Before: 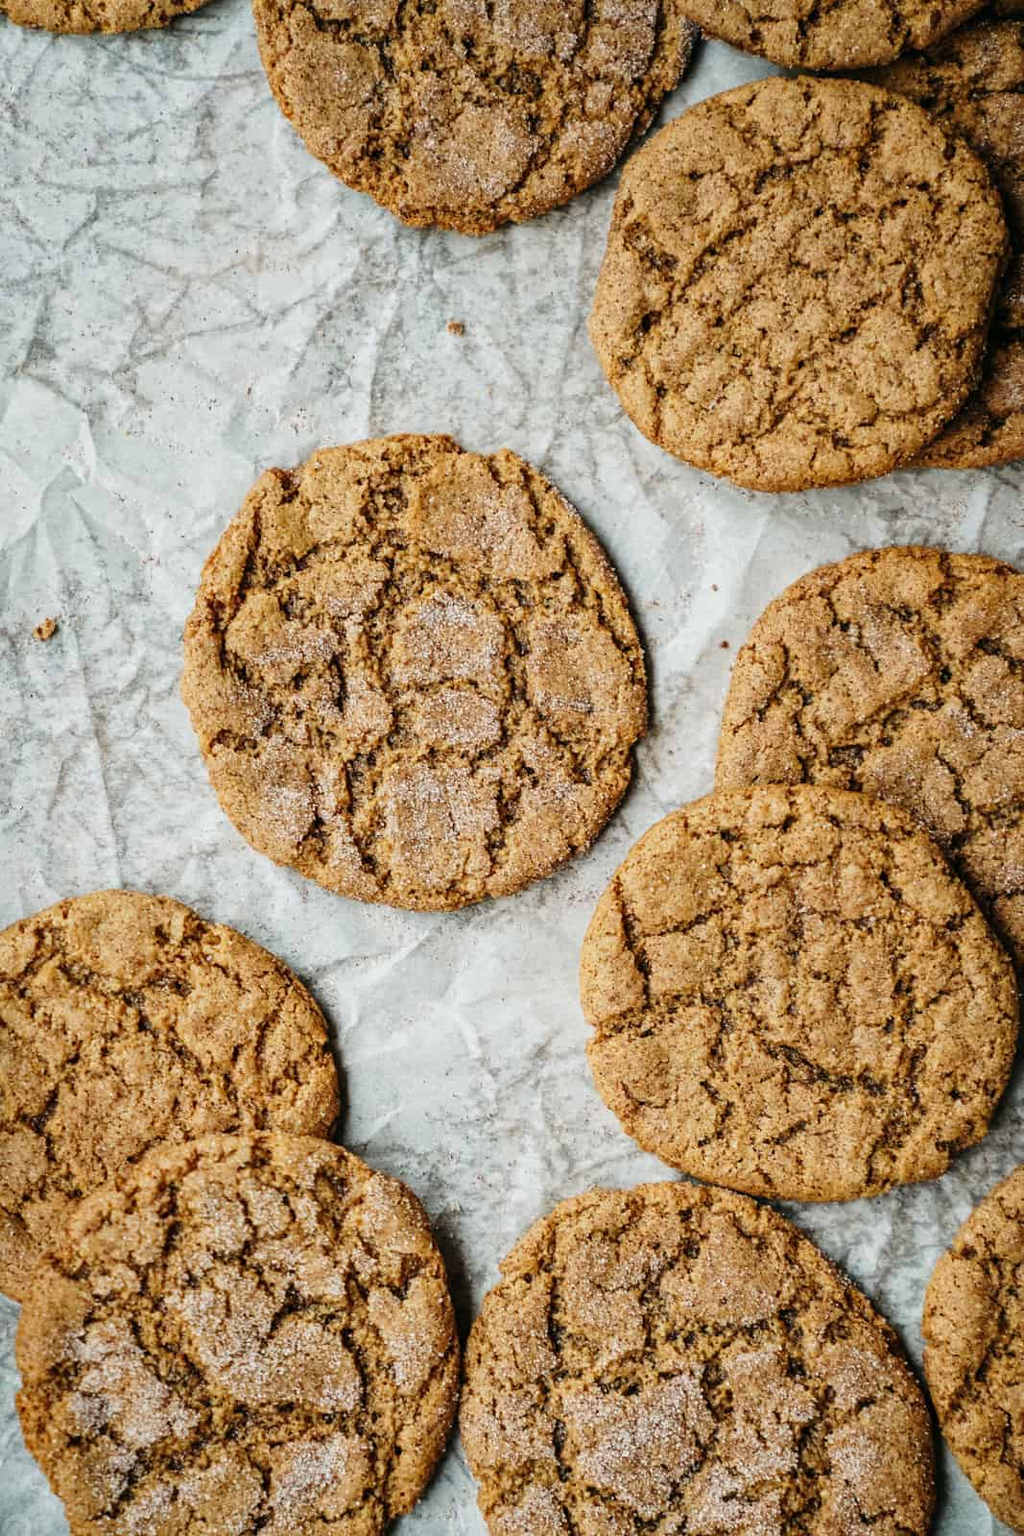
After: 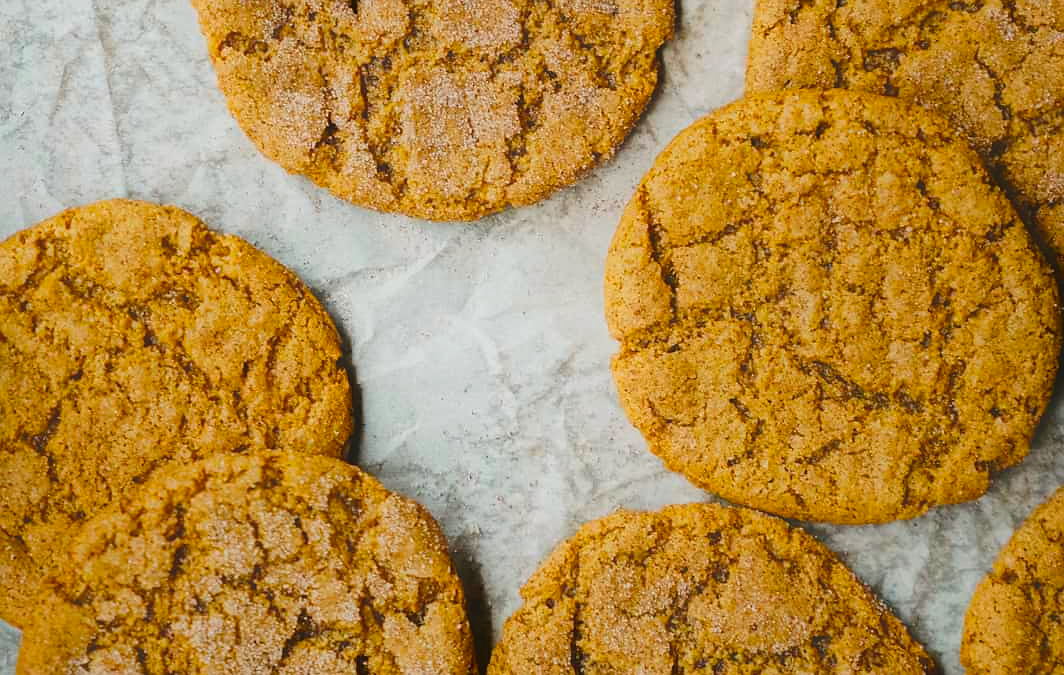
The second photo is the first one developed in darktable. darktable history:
crop: top 45.551%, bottom 12.262%
color balance rgb: linear chroma grading › global chroma 15%, perceptual saturation grading › global saturation 30%
sharpen: radius 1
contrast equalizer: octaves 7, y [[0.6 ×6], [0.55 ×6], [0 ×6], [0 ×6], [0 ×6]], mix -1
